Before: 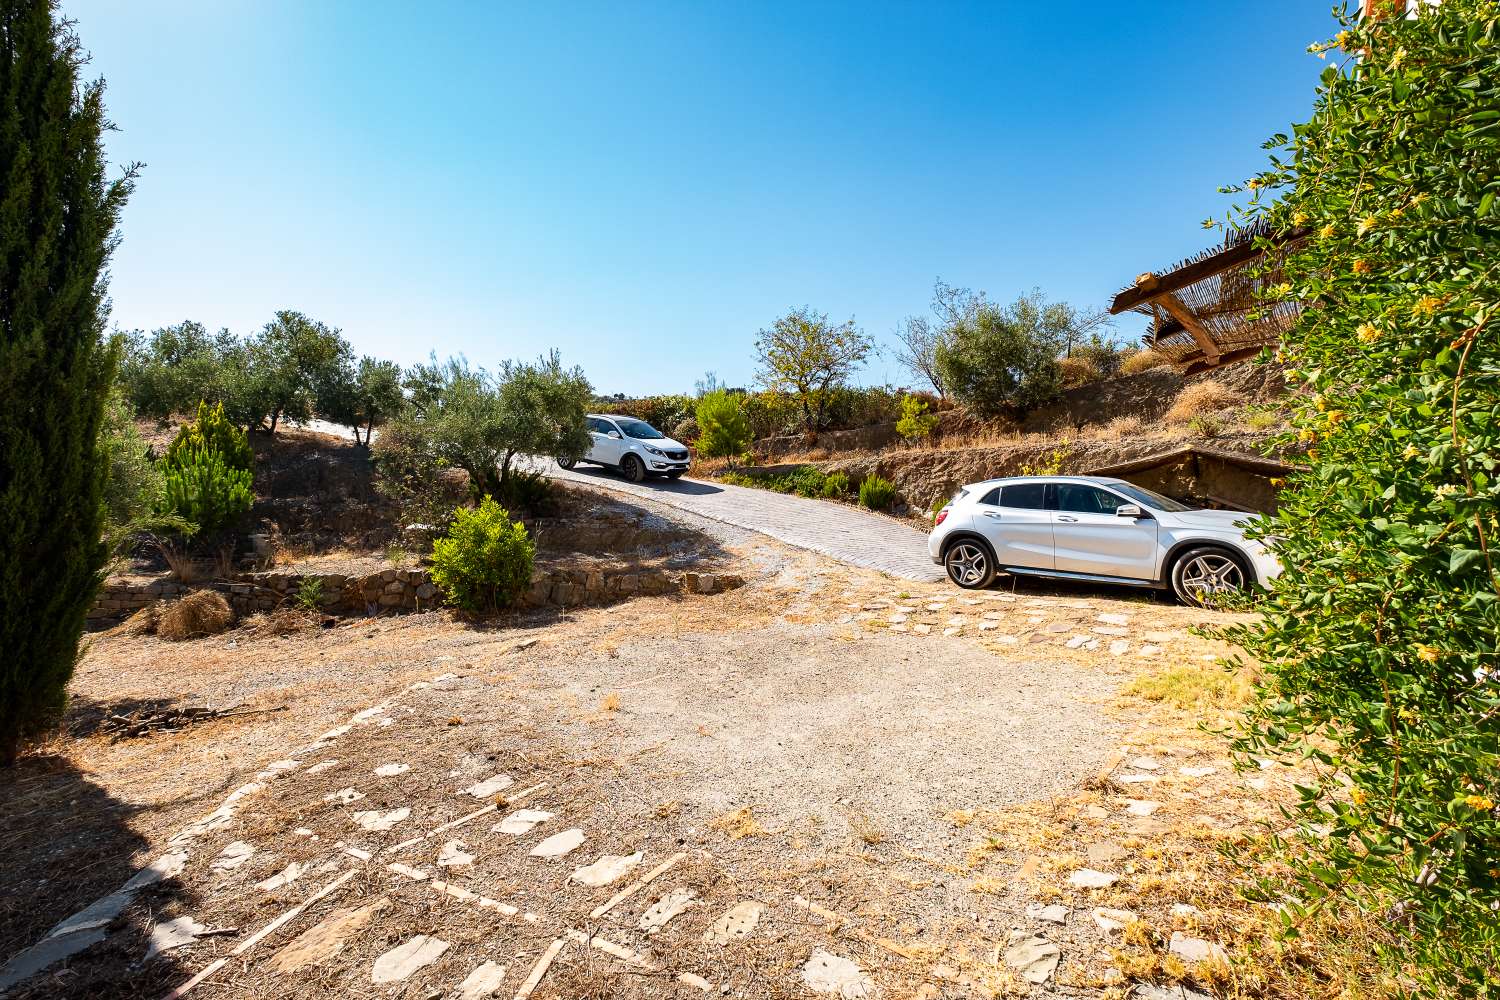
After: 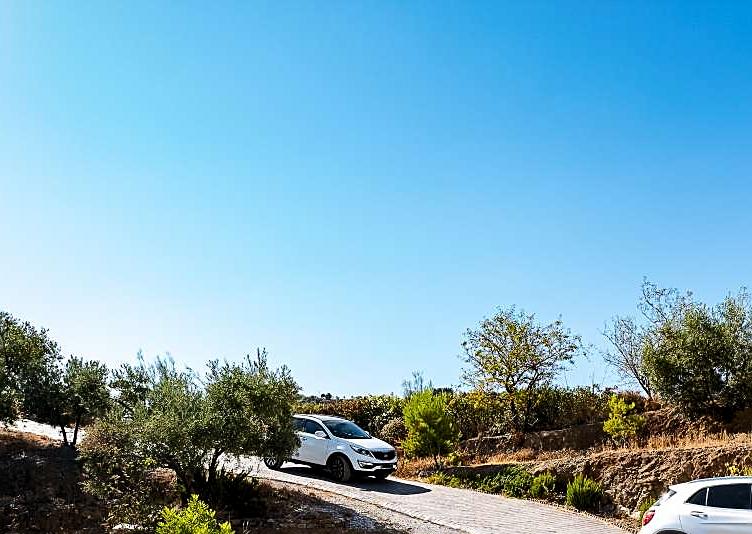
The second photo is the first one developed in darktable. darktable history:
base curve: curves: ch0 [(0, 0) (0.073, 0.04) (0.157, 0.139) (0.492, 0.492) (0.758, 0.758) (1, 1)]
crop: left 19.576%, right 30.245%, bottom 46.578%
levels: levels [0.018, 0.493, 1]
sharpen: on, module defaults
